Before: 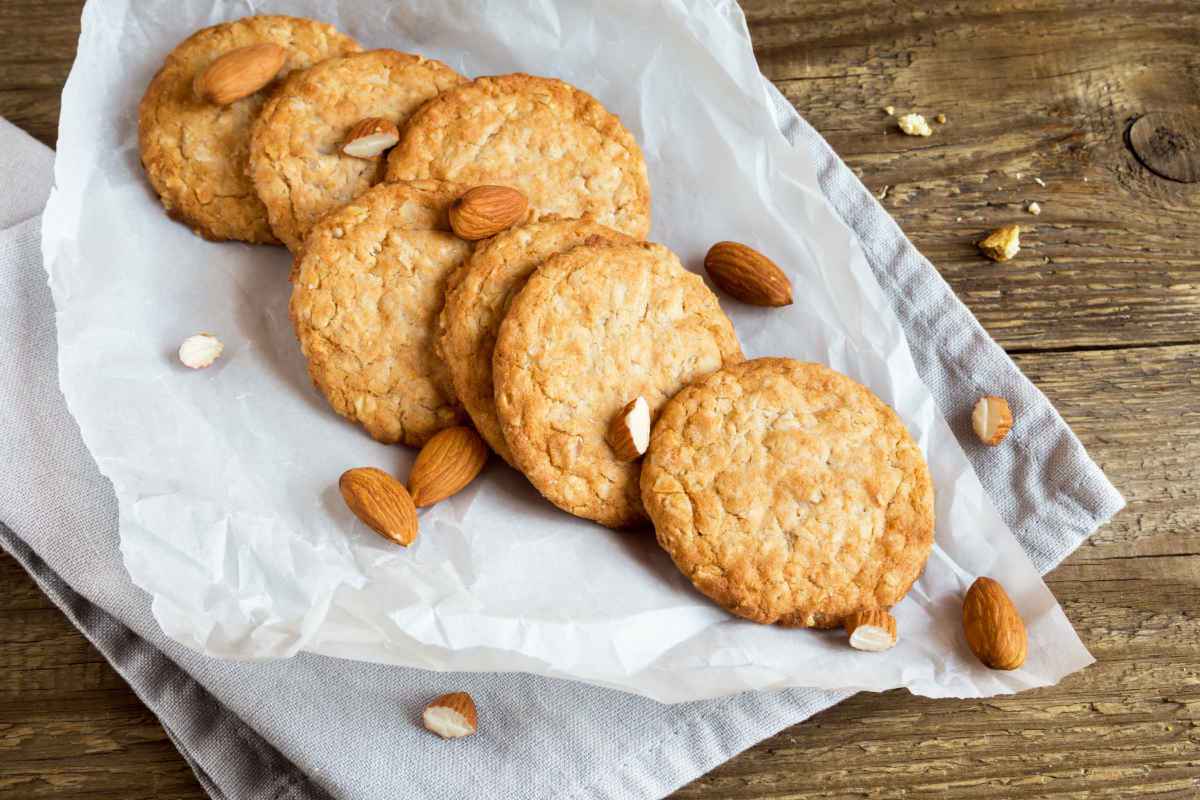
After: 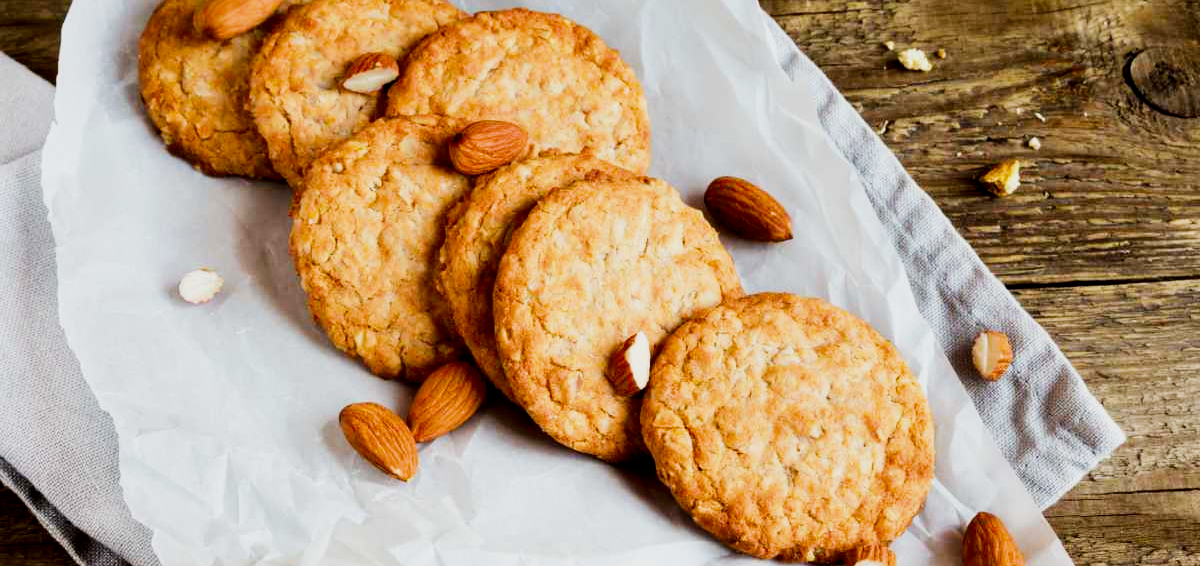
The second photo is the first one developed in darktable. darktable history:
crop and rotate: top 8.129%, bottom 21.036%
exposure: black level correction 0.001, exposure 0.499 EV, compensate highlight preservation false
filmic rgb: black relative exposure -5.12 EV, white relative exposure 3.95 EV, threshold 5.98 EV, hardness 2.88, contrast 1.298, highlights saturation mix -30.47%, iterations of high-quality reconstruction 0, enable highlight reconstruction true
contrast brightness saturation: brightness -0.246, saturation 0.199
